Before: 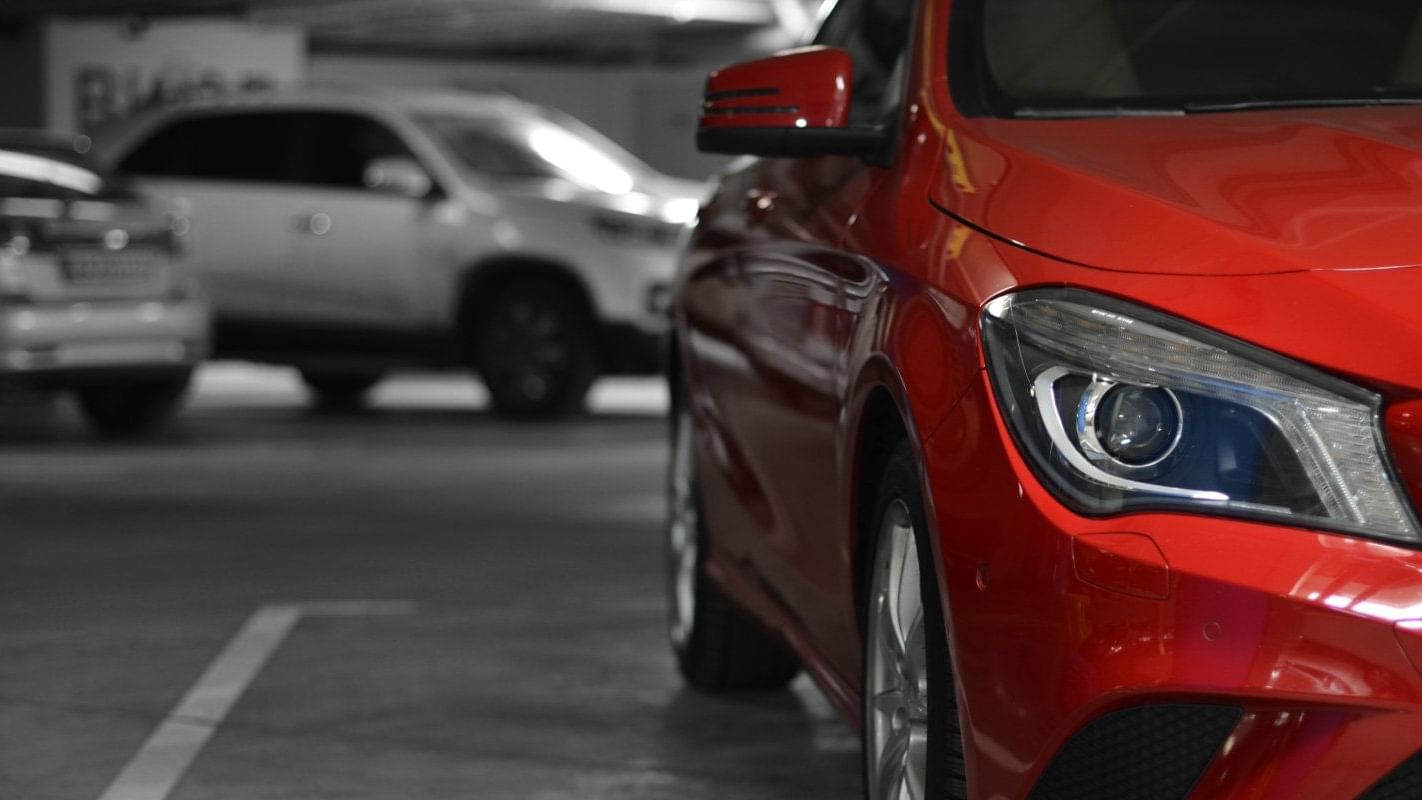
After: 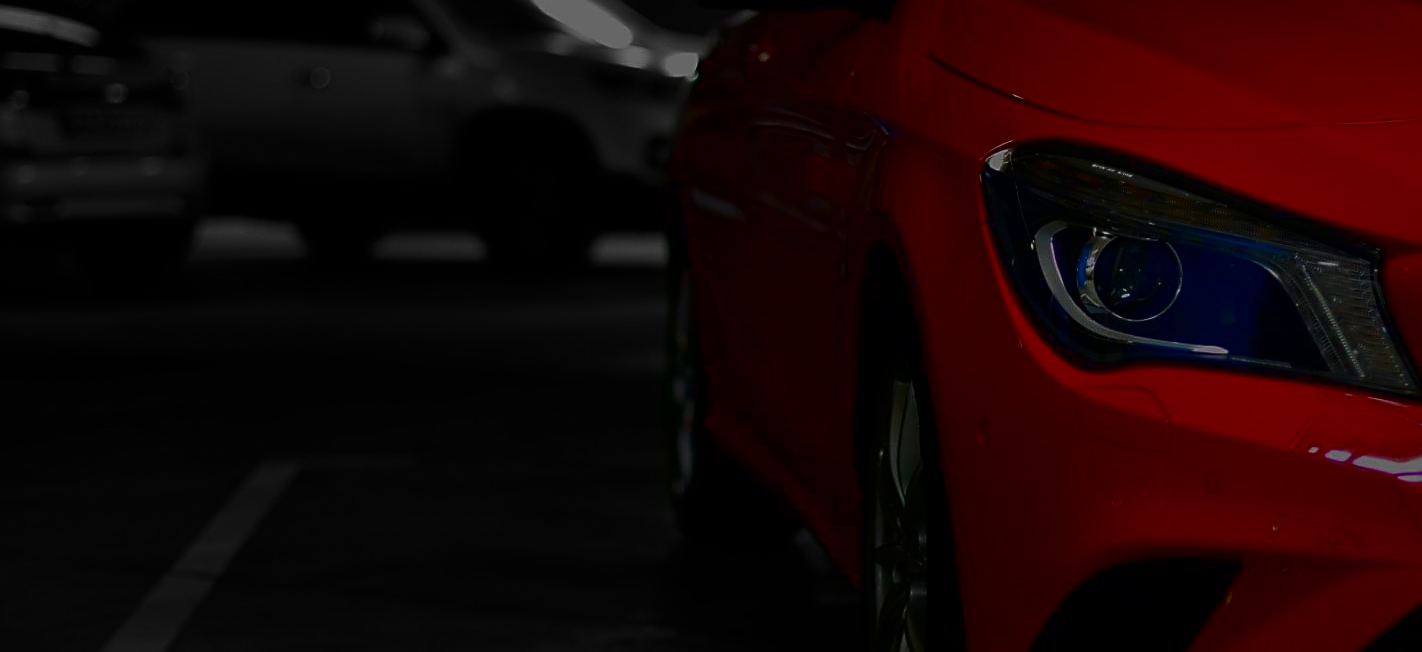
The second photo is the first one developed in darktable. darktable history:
crop and rotate: top 18.418%
sharpen: on, module defaults
exposure: black level correction -0.016, exposure -1.049 EV, compensate exposure bias true, compensate highlight preservation false
contrast brightness saturation: brightness -0.983, saturation 0.993
